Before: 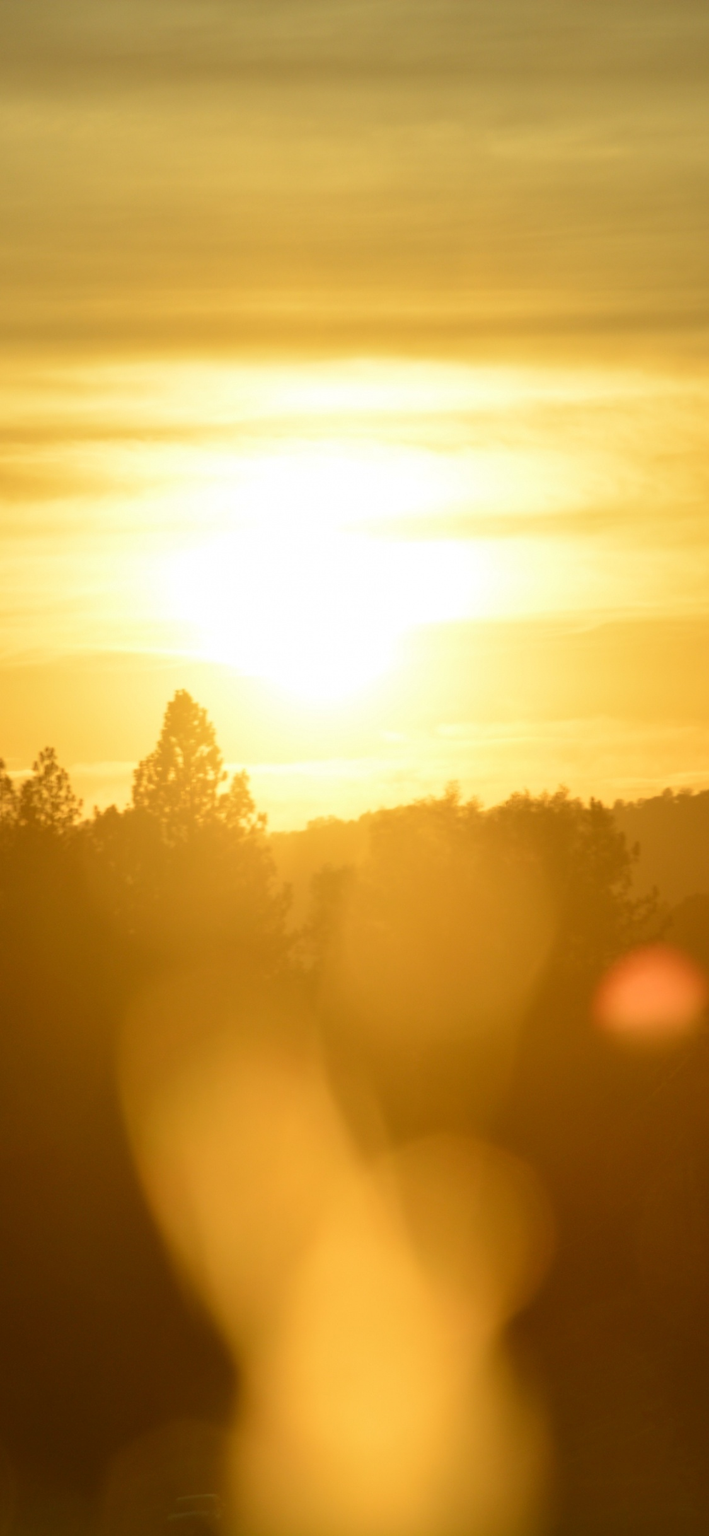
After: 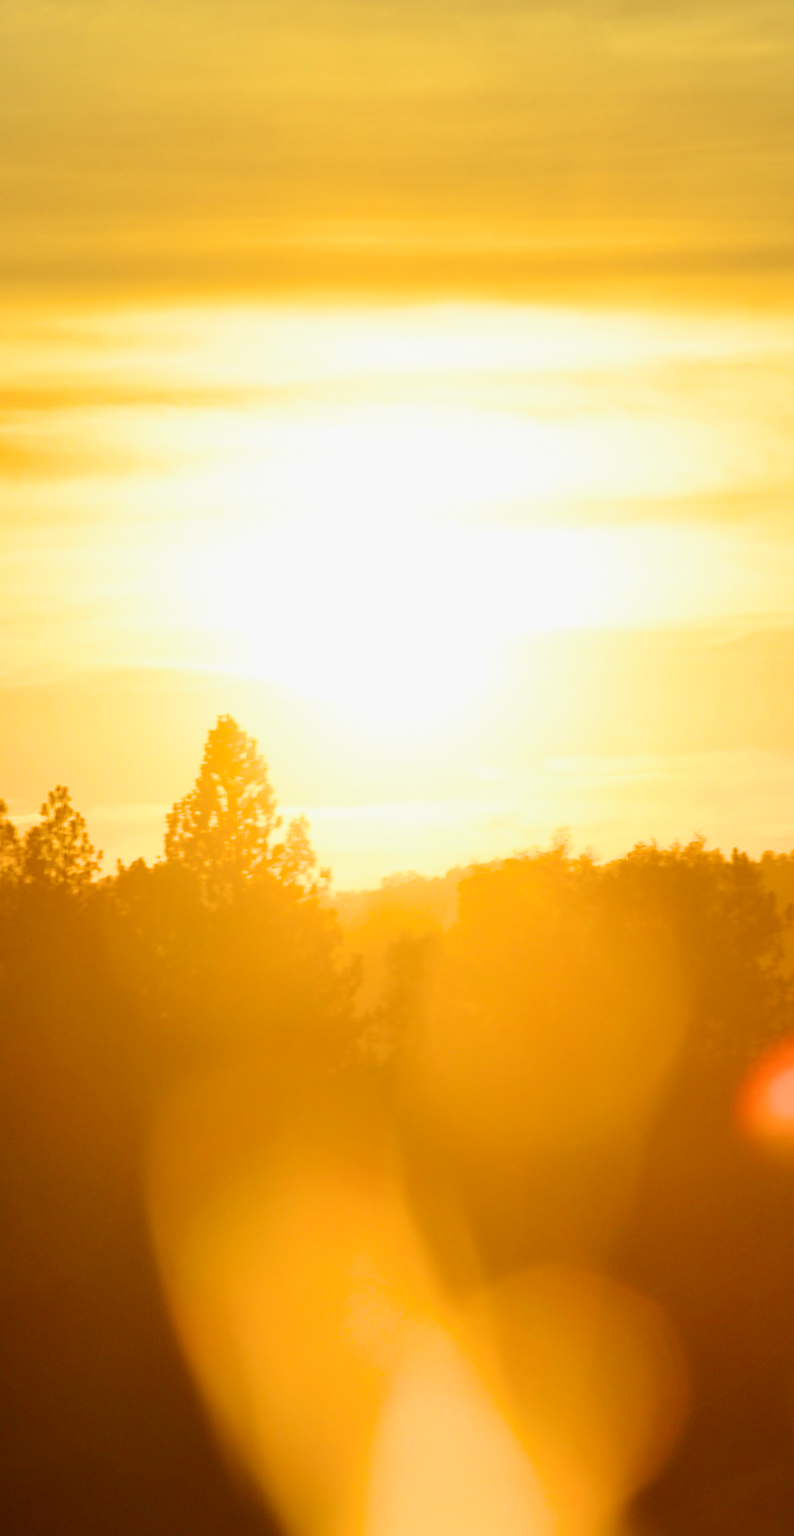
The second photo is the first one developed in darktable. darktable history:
exposure: black level correction 0, exposure 0.702 EV, compensate highlight preservation false
filmic rgb: black relative exposure -5.07 EV, white relative exposure 3.5 EV, hardness 3.19, contrast 1.403, highlights saturation mix -29.39%
contrast brightness saturation: brightness -0.021, saturation 0.357
crop: top 7.424%, right 9.686%, bottom 11.915%
sharpen: on, module defaults
color balance rgb: global offset › luminance -0.499%, perceptual saturation grading › global saturation -11.48%
tone equalizer: -8 EV 0.272 EV, -7 EV 0.449 EV, -6 EV 0.456 EV, -5 EV 0.23 EV, -3 EV -0.279 EV, -2 EV -0.428 EV, -1 EV -0.399 EV, +0 EV -0.242 EV, edges refinement/feathering 500, mask exposure compensation -1.57 EV, preserve details no
